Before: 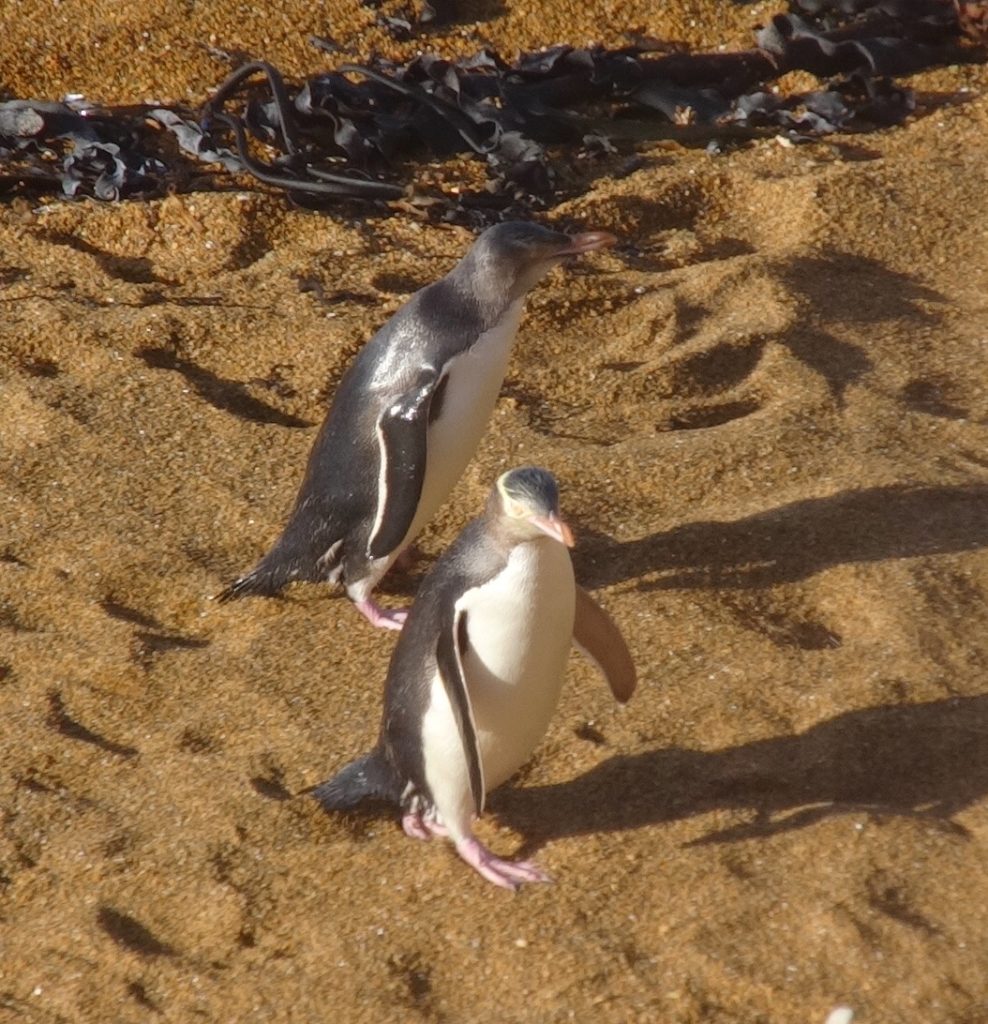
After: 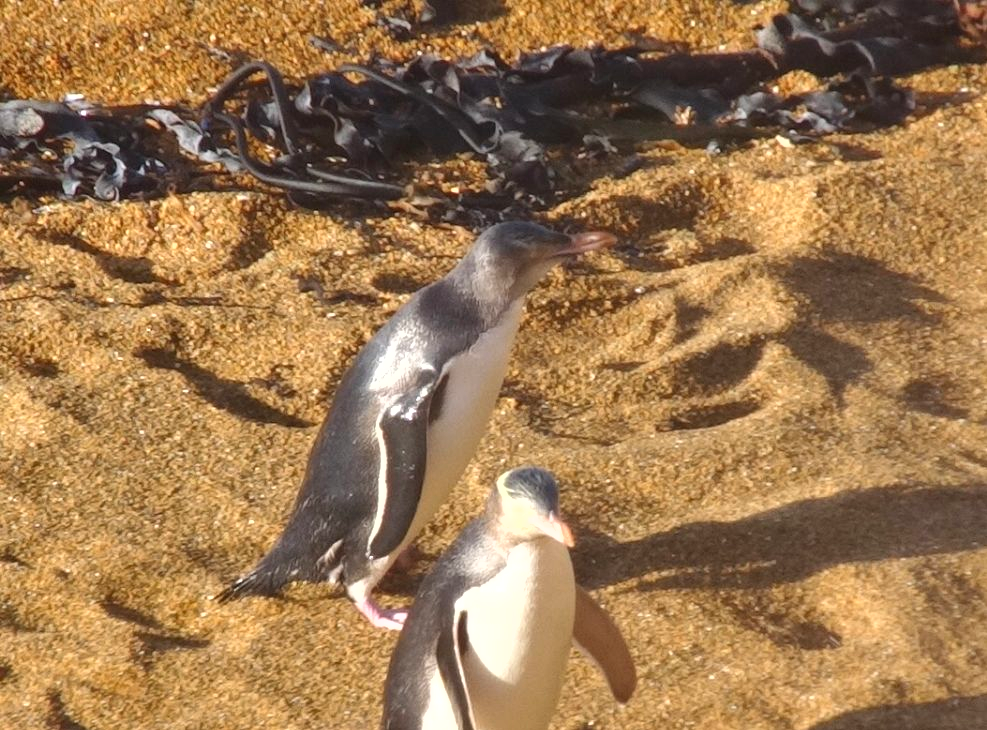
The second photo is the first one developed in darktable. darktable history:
exposure: black level correction 0, exposure 0.891 EV, compensate highlight preservation false
shadows and highlights: shadows 43.43, white point adjustment -1.39, soften with gaussian
crop: right 0.001%, bottom 28.698%
